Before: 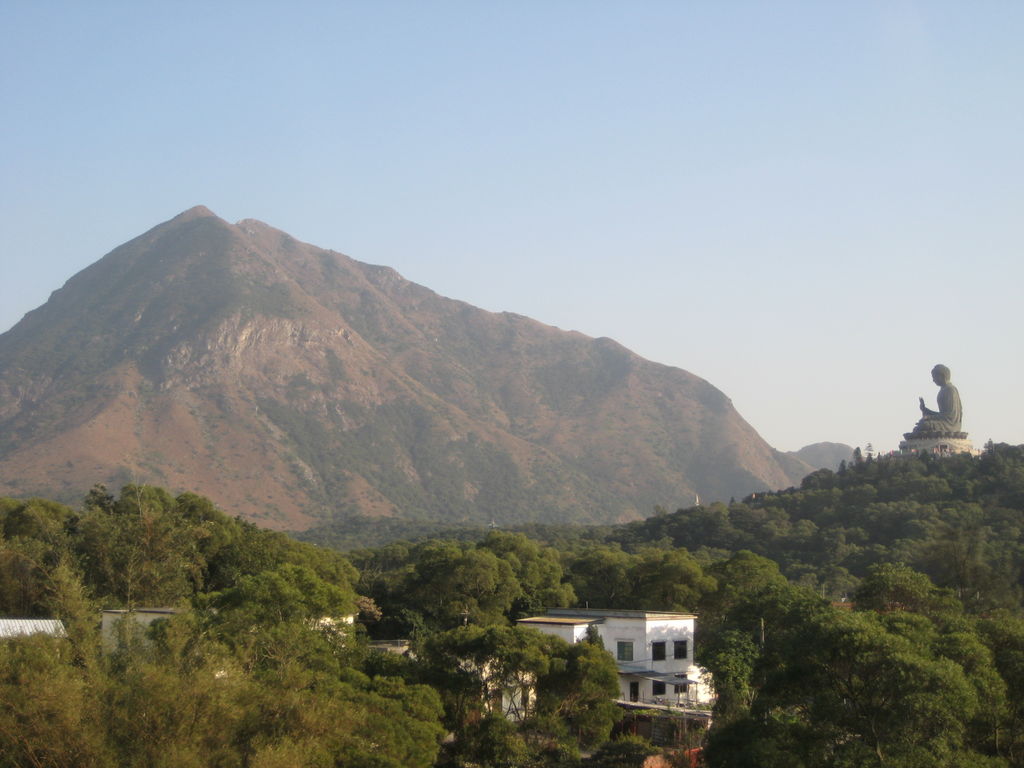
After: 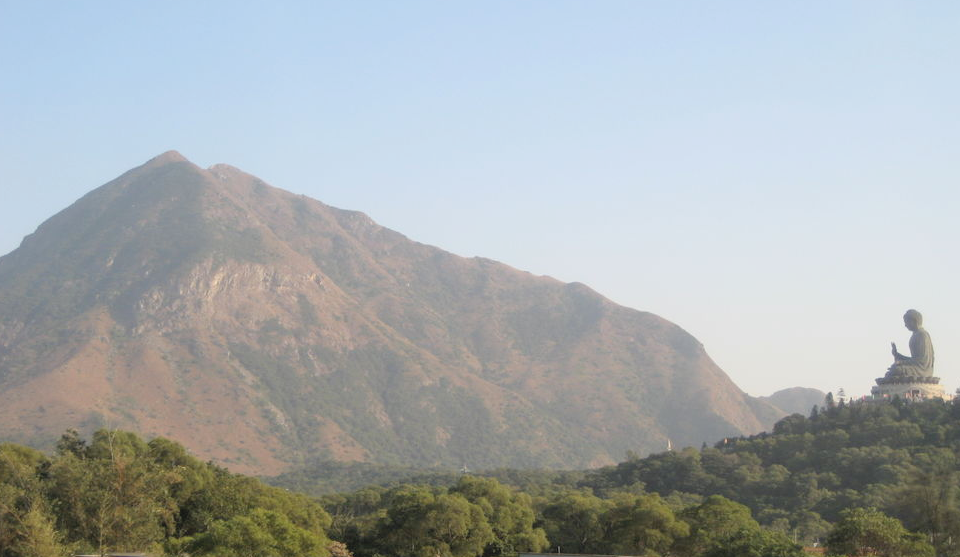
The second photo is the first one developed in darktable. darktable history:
crop: left 2.737%, top 7.287%, right 3.421%, bottom 20.179%
contrast brightness saturation: brightness 0.15
